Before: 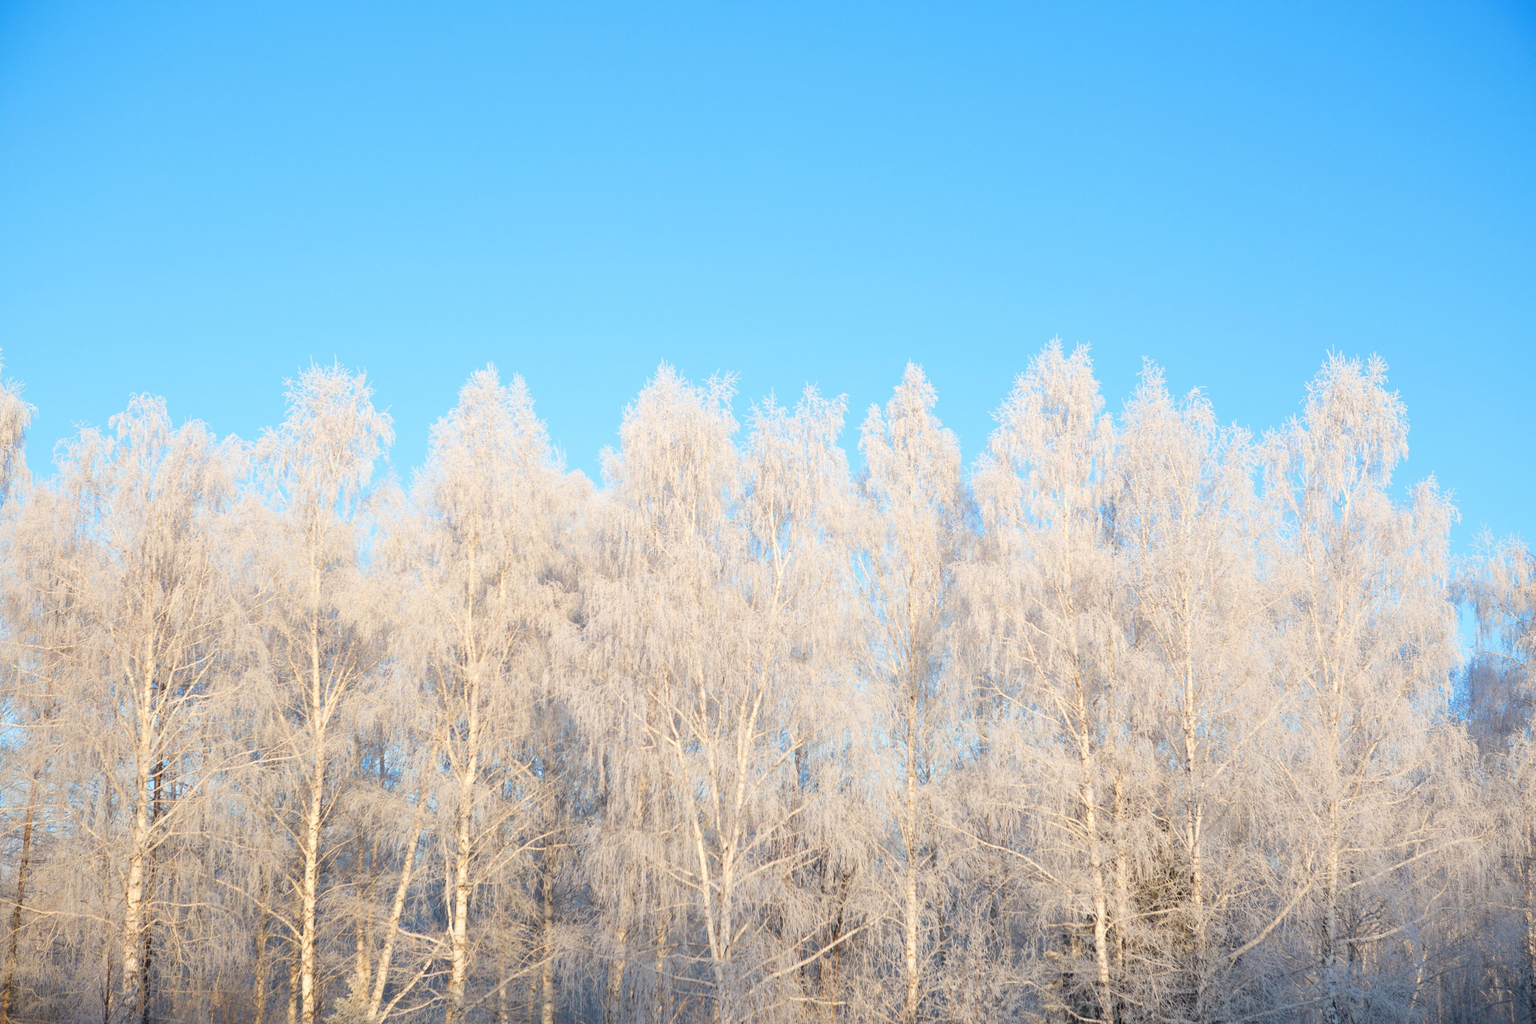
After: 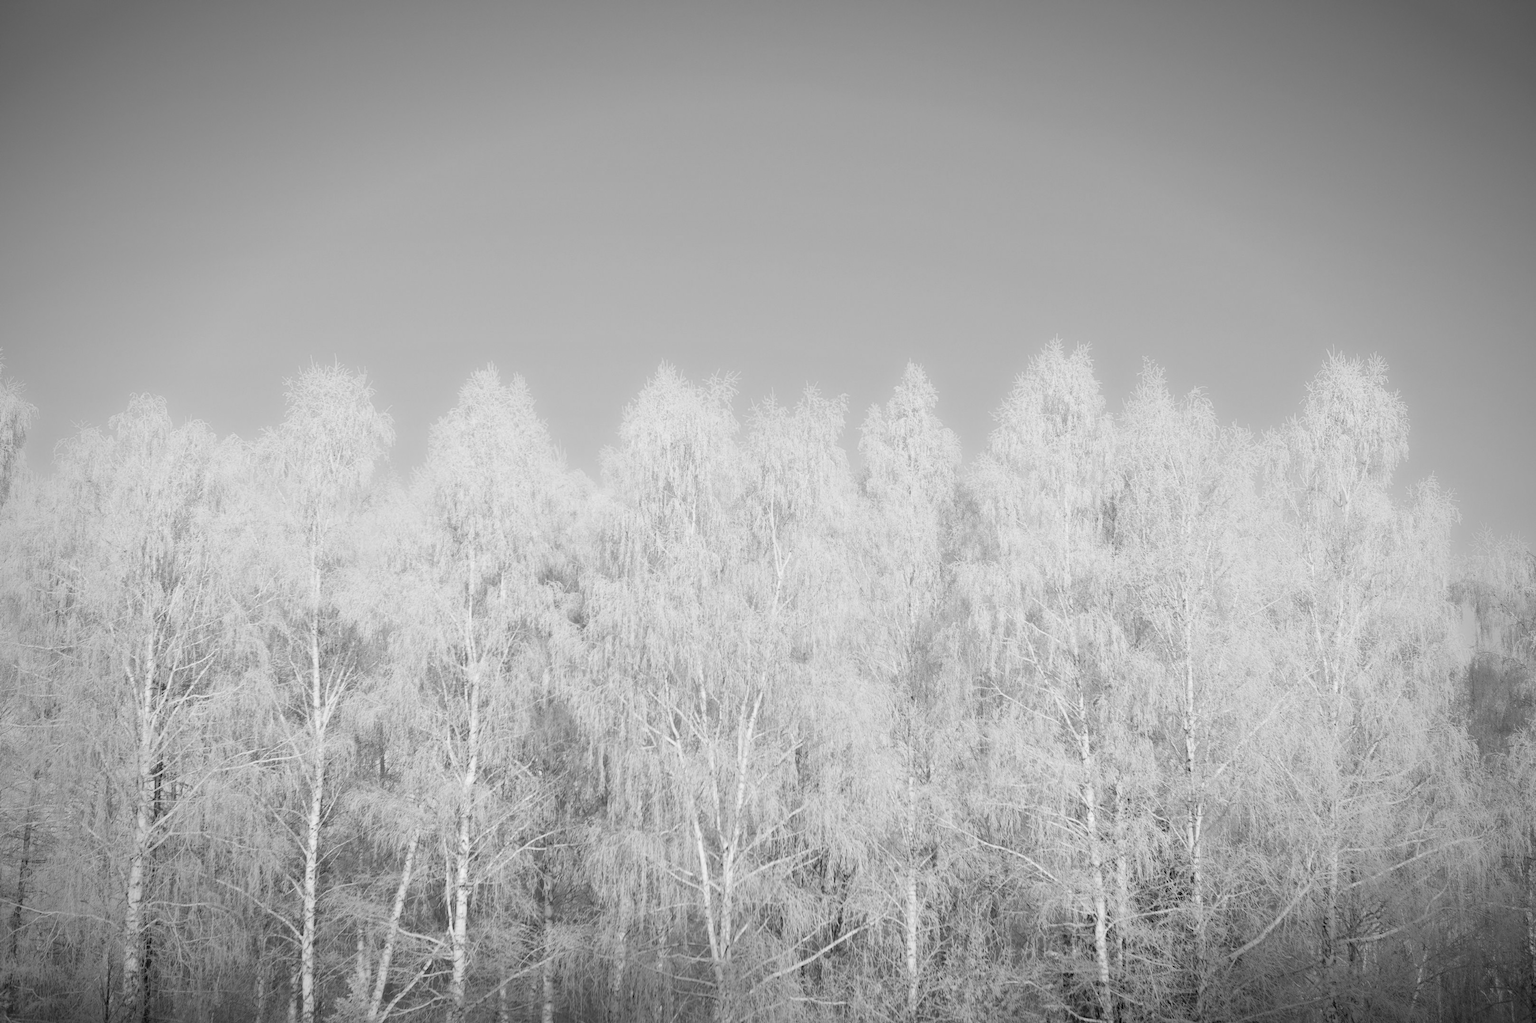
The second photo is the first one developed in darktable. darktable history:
white balance: red 0.871, blue 1.249
vignetting: automatic ratio true
monochrome: a 16.06, b 15.48, size 1
